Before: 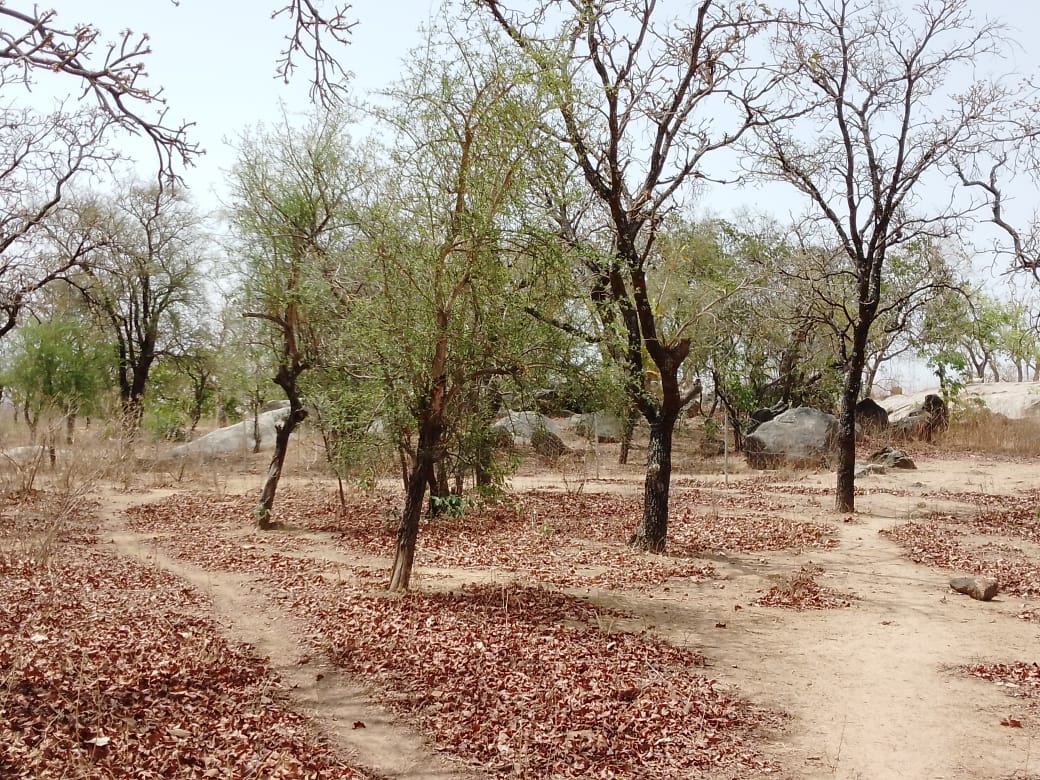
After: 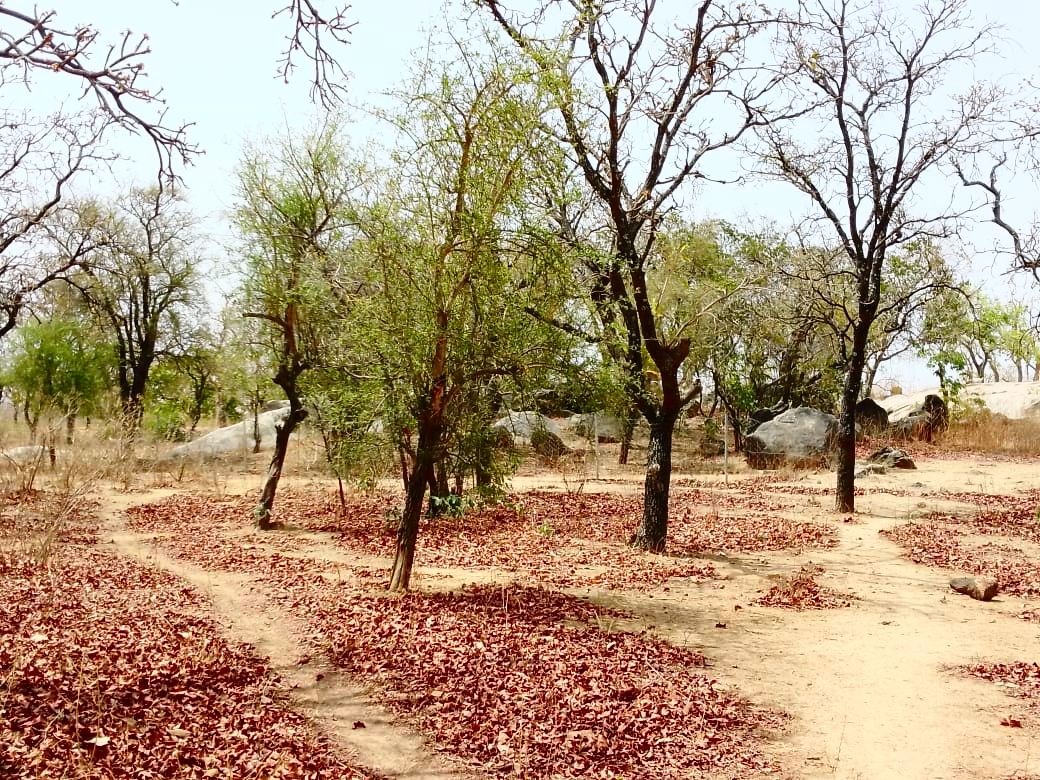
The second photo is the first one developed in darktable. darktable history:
tone curve: curves: ch0 [(0, 0) (0.187, 0.12) (0.384, 0.363) (0.618, 0.698) (0.754, 0.857) (0.875, 0.956) (1, 0.987)]; ch1 [(0, 0) (0.402, 0.36) (0.476, 0.466) (0.501, 0.501) (0.518, 0.514) (0.564, 0.608) (0.614, 0.664) (0.692, 0.744) (1, 1)]; ch2 [(0, 0) (0.435, 0.412) (0.483, 0.481) (0.503, 0.503) (0.522, 0.535) (0.563, 0.601) (0.627, 0.699) (0.699, 0.753) (0.997, 0.858)], color space Lab, independent channels
